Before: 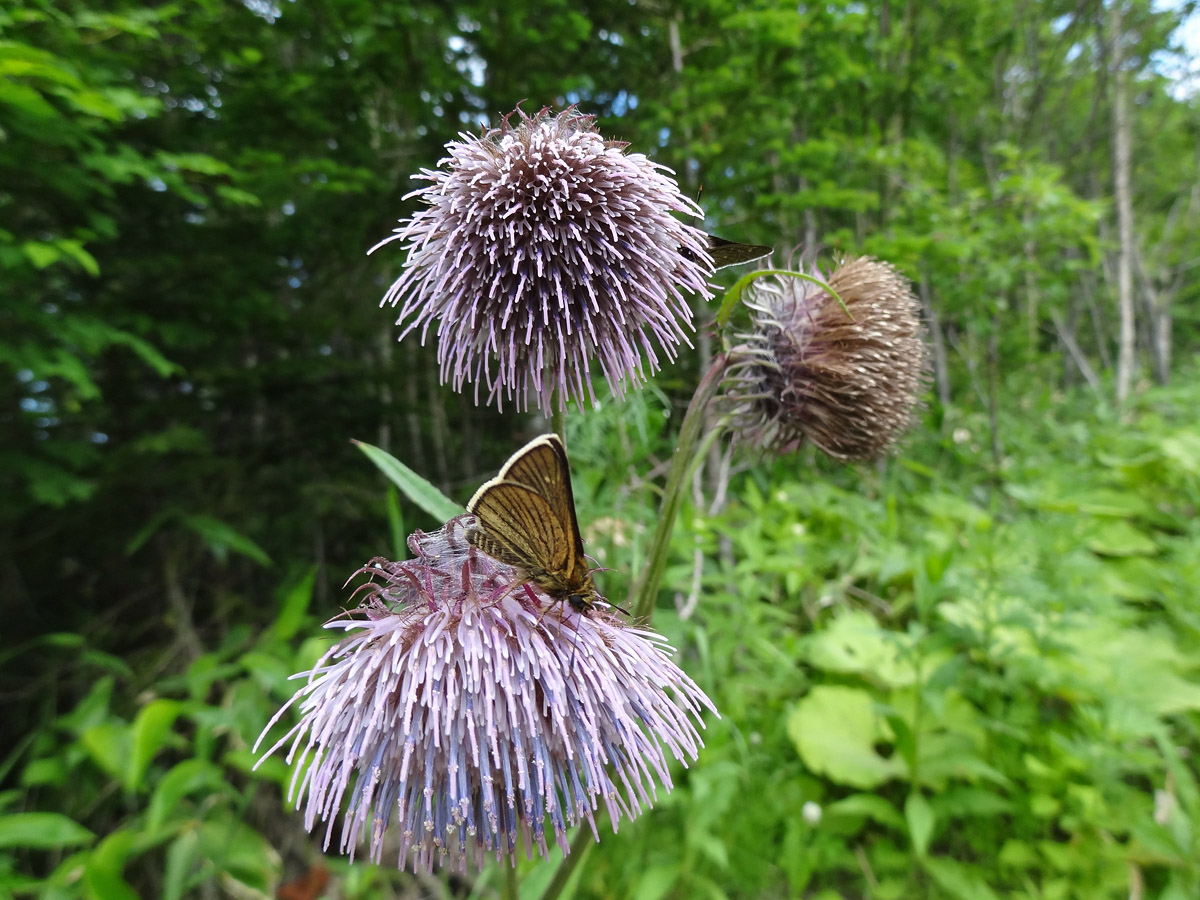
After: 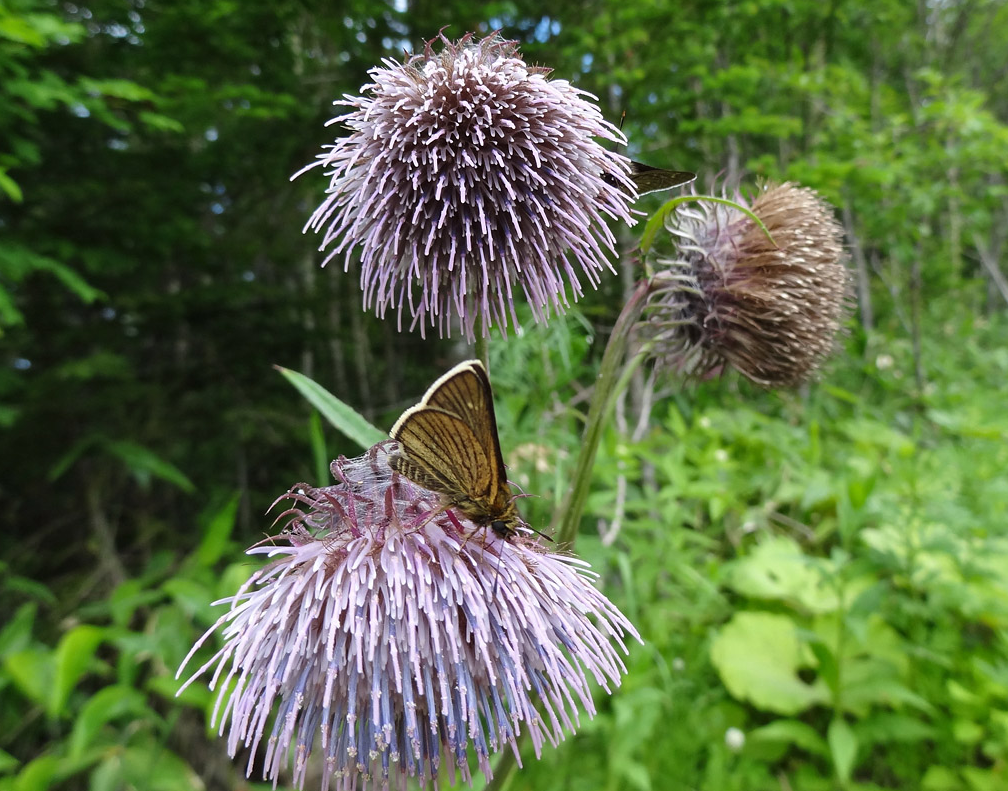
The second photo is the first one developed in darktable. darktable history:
crop: left 6.443%, top 8.278%, right 9.536%, bottom 3.736%
